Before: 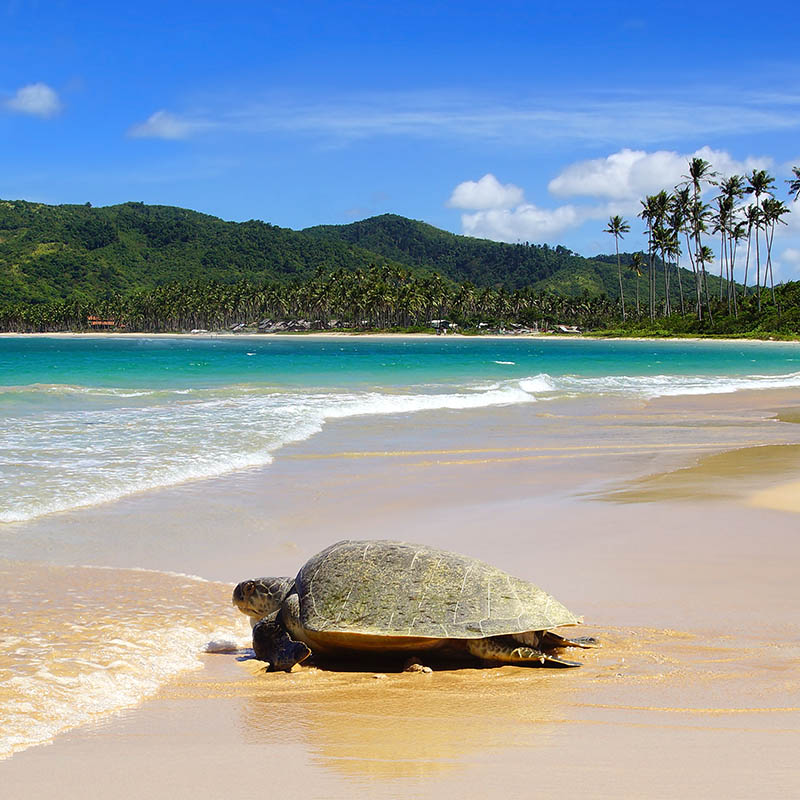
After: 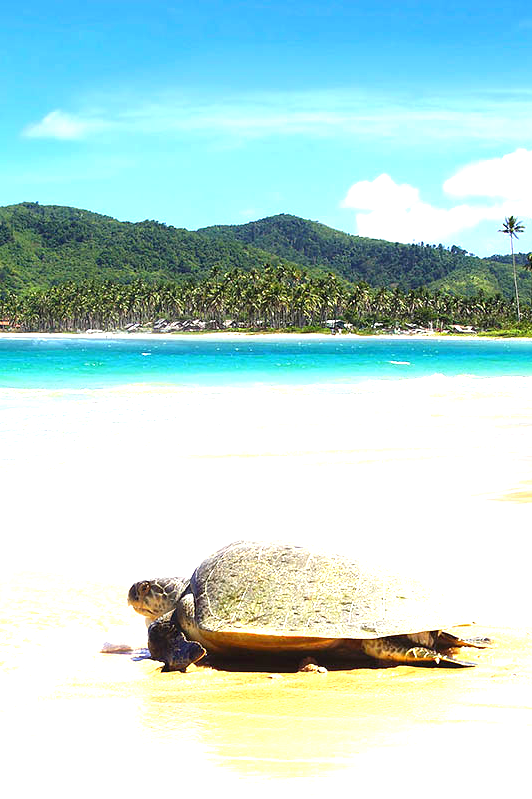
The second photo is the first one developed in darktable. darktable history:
levels: levels [0, 0.492, 0.984]
crop and rotate: left 13.372%, right 20.012%
exposure: black level correction 0, exposure 1.444 EV, compensate highlight preservation false
